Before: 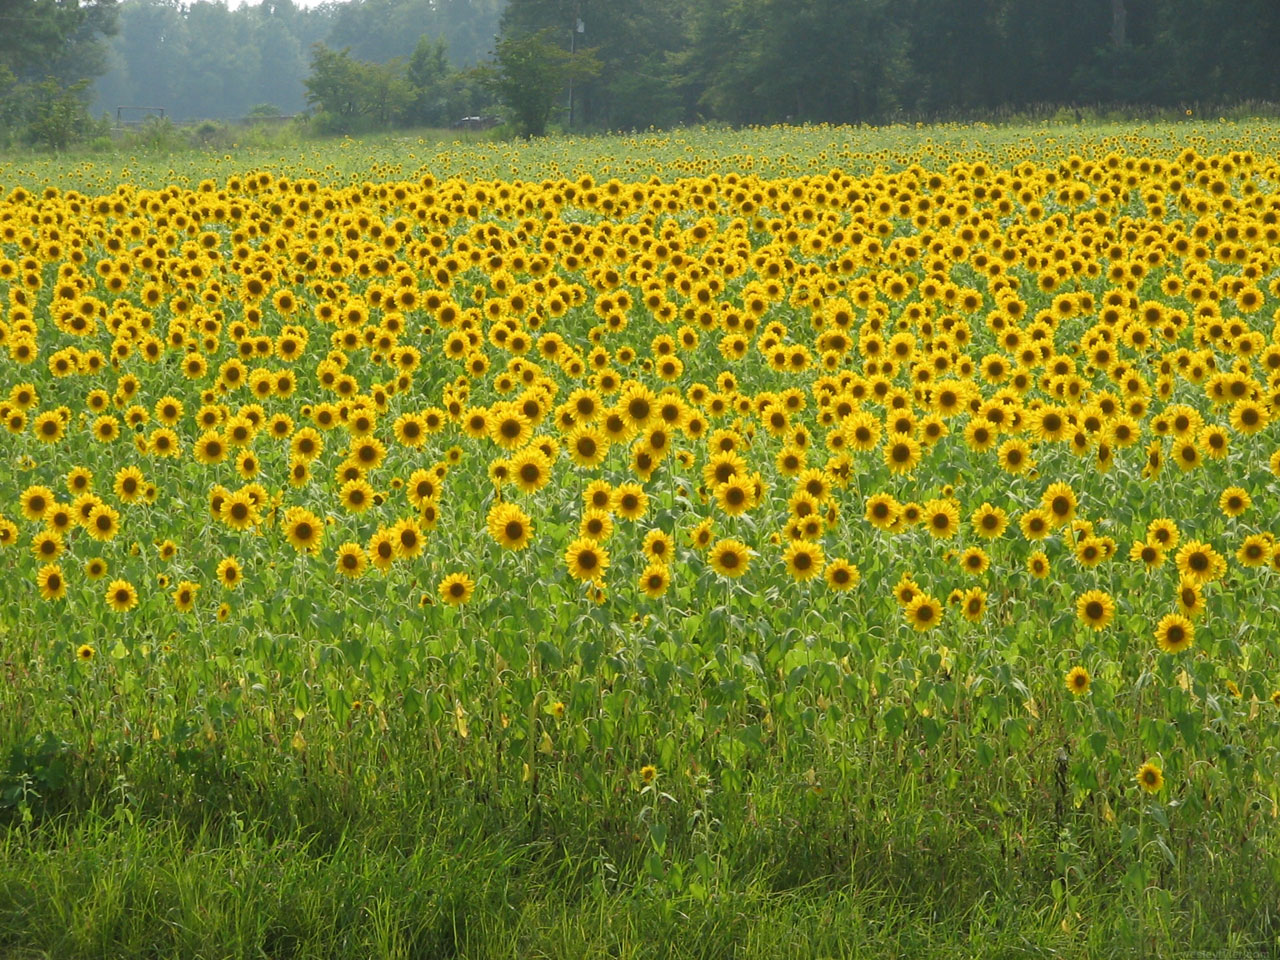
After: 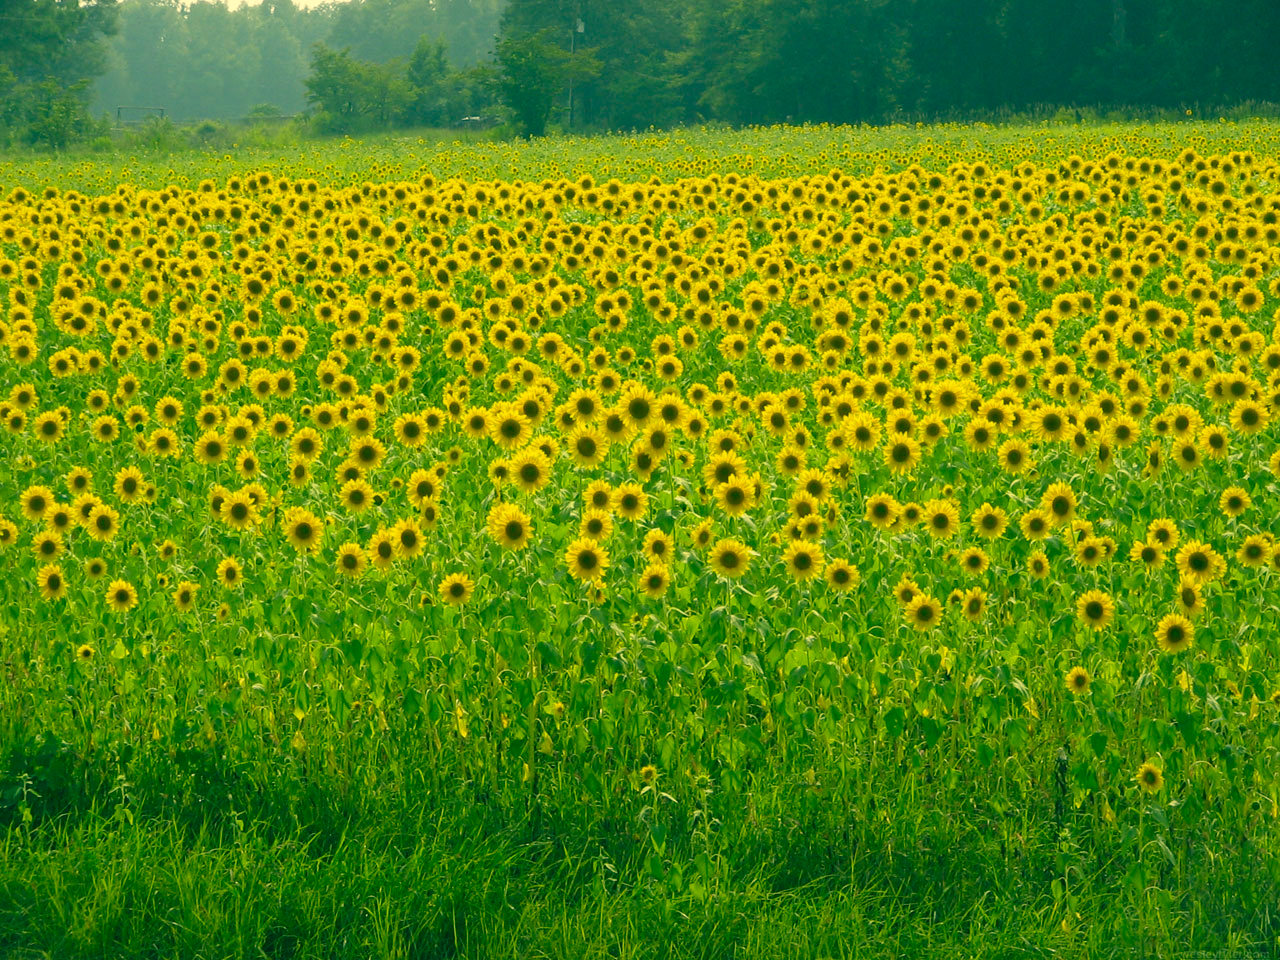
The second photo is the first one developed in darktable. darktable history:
color correction: highlights a* 1.91, highlights b* 34.45, shadows a* -35.98, shadows b* -5.82
